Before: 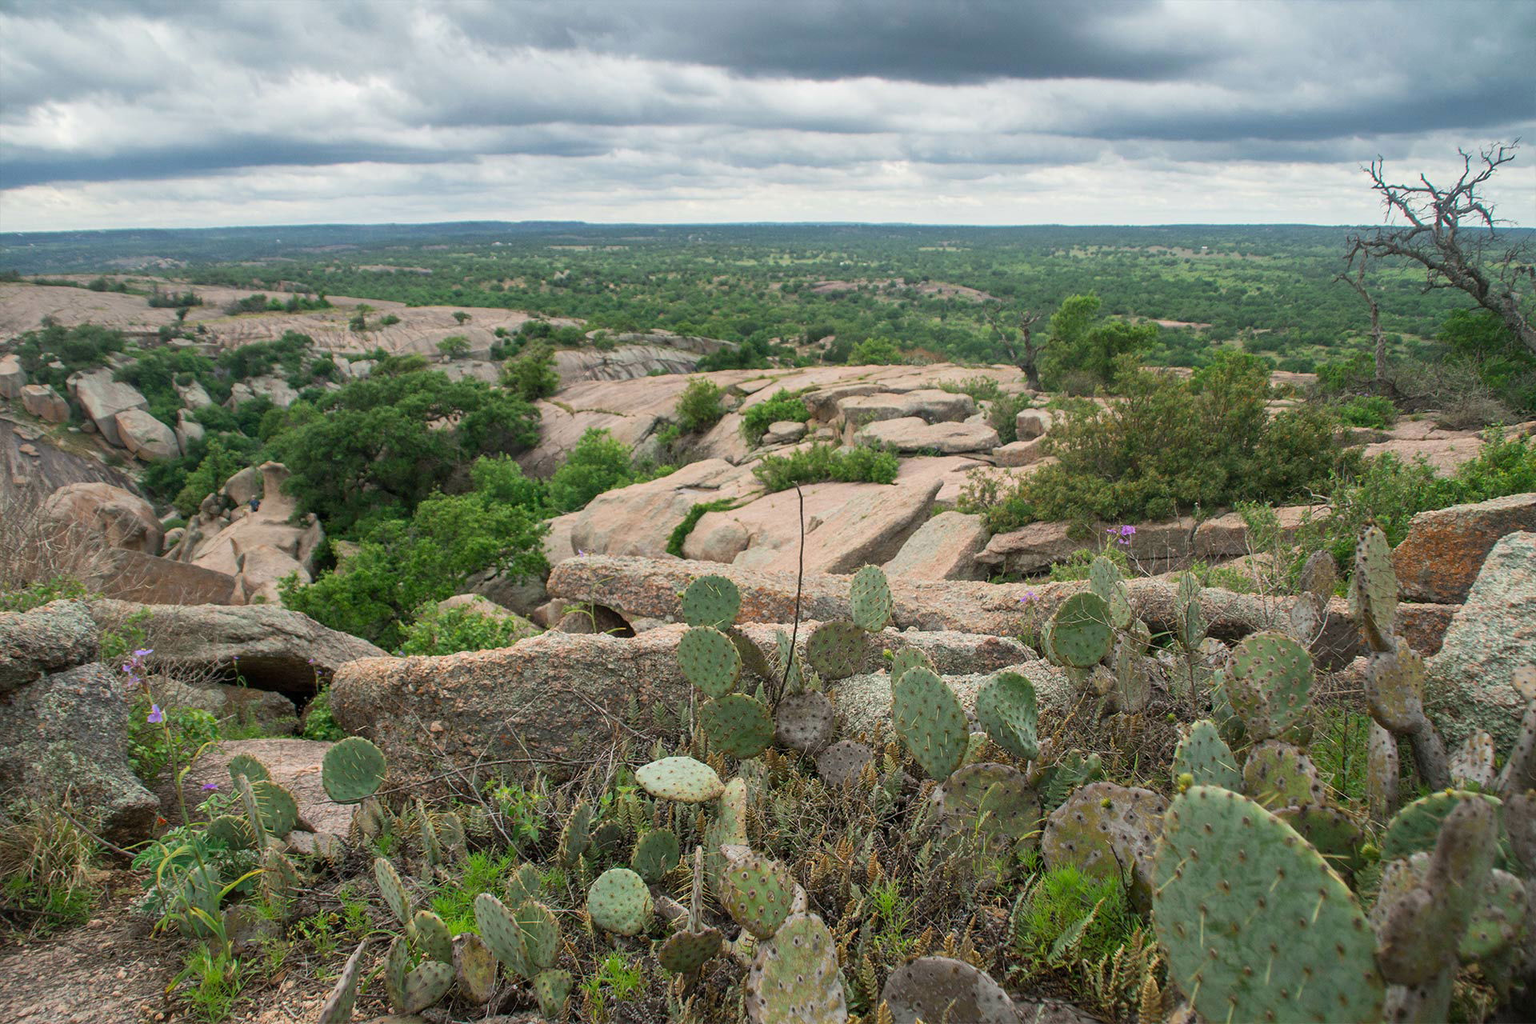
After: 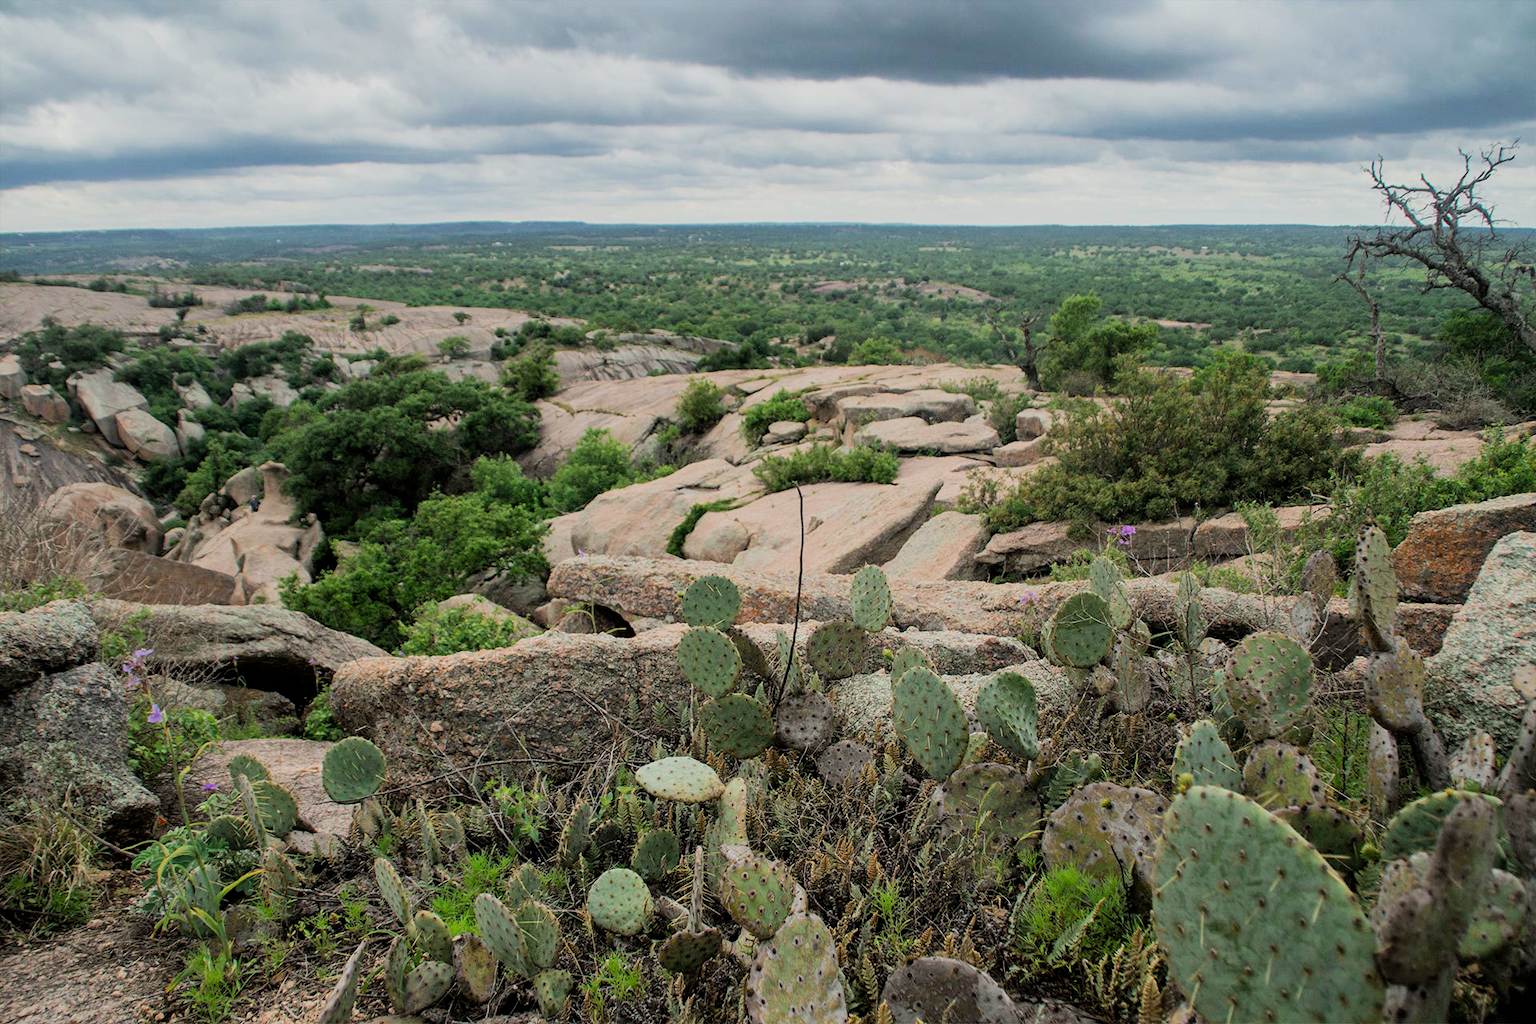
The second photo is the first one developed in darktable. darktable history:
filmic rgb: black relative exposure -5.04 EV, white relative exposure 3.98 EV, hardness 2.89, contrast 1.184, iterations of high-quality reconstruction 0
